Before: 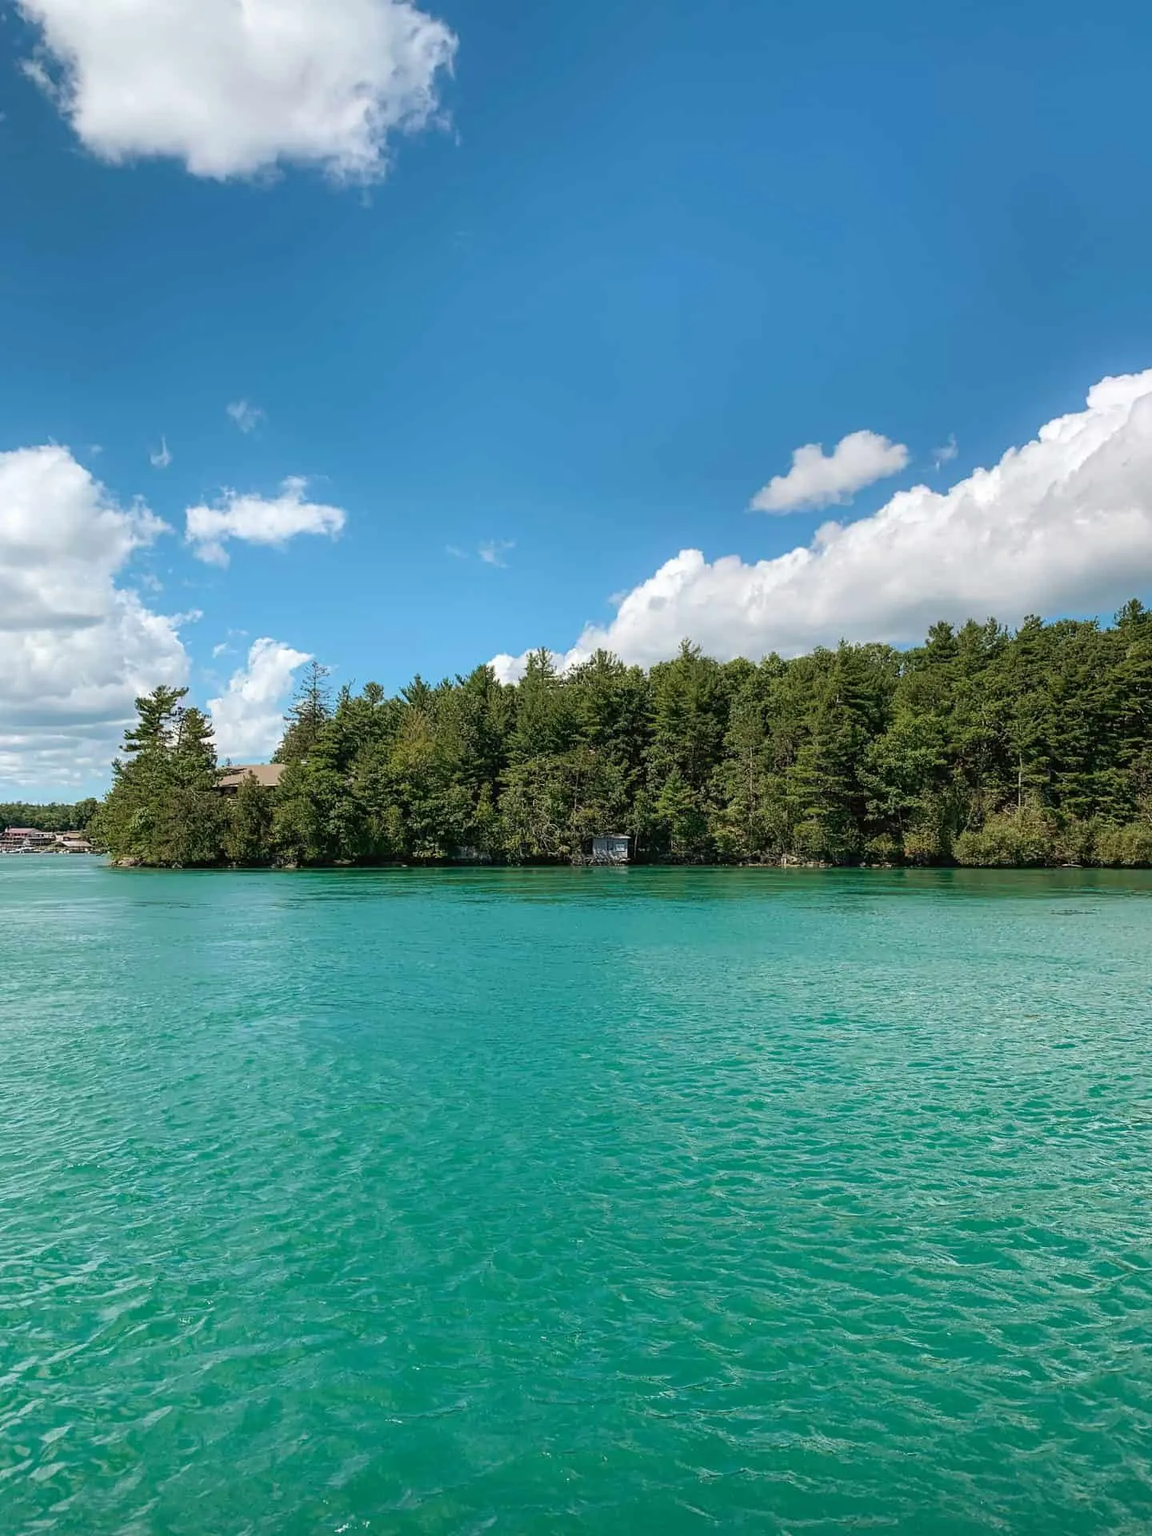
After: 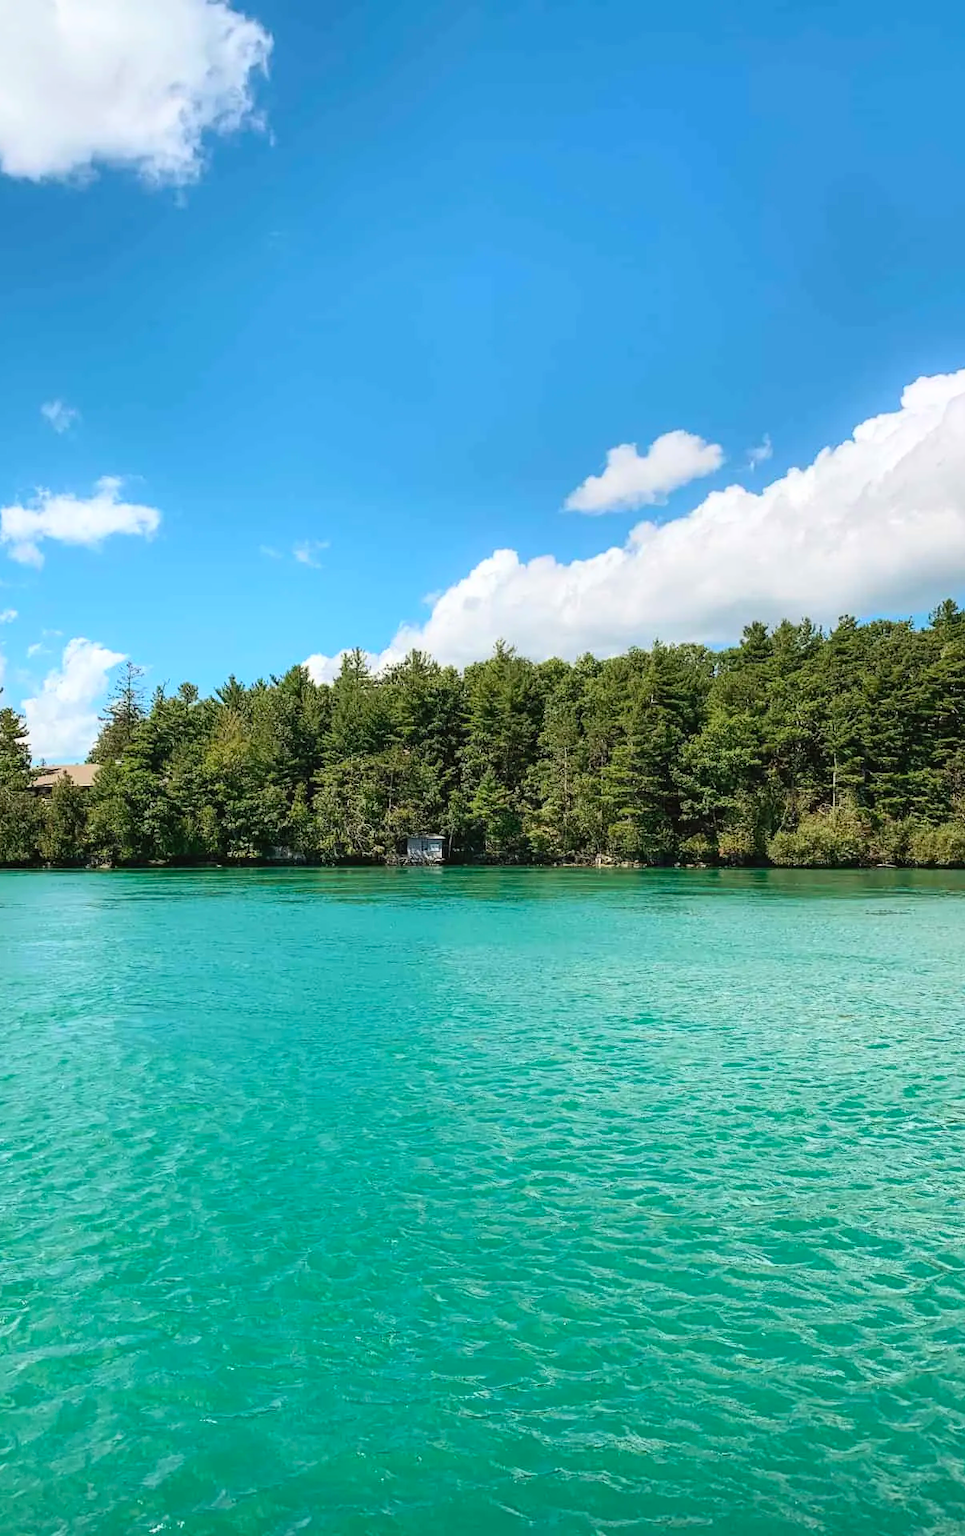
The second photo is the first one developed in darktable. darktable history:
contrast brightness saturation: contrast 0.2, brightness 0.16, saturation 0.22
crop: left 16.145%
